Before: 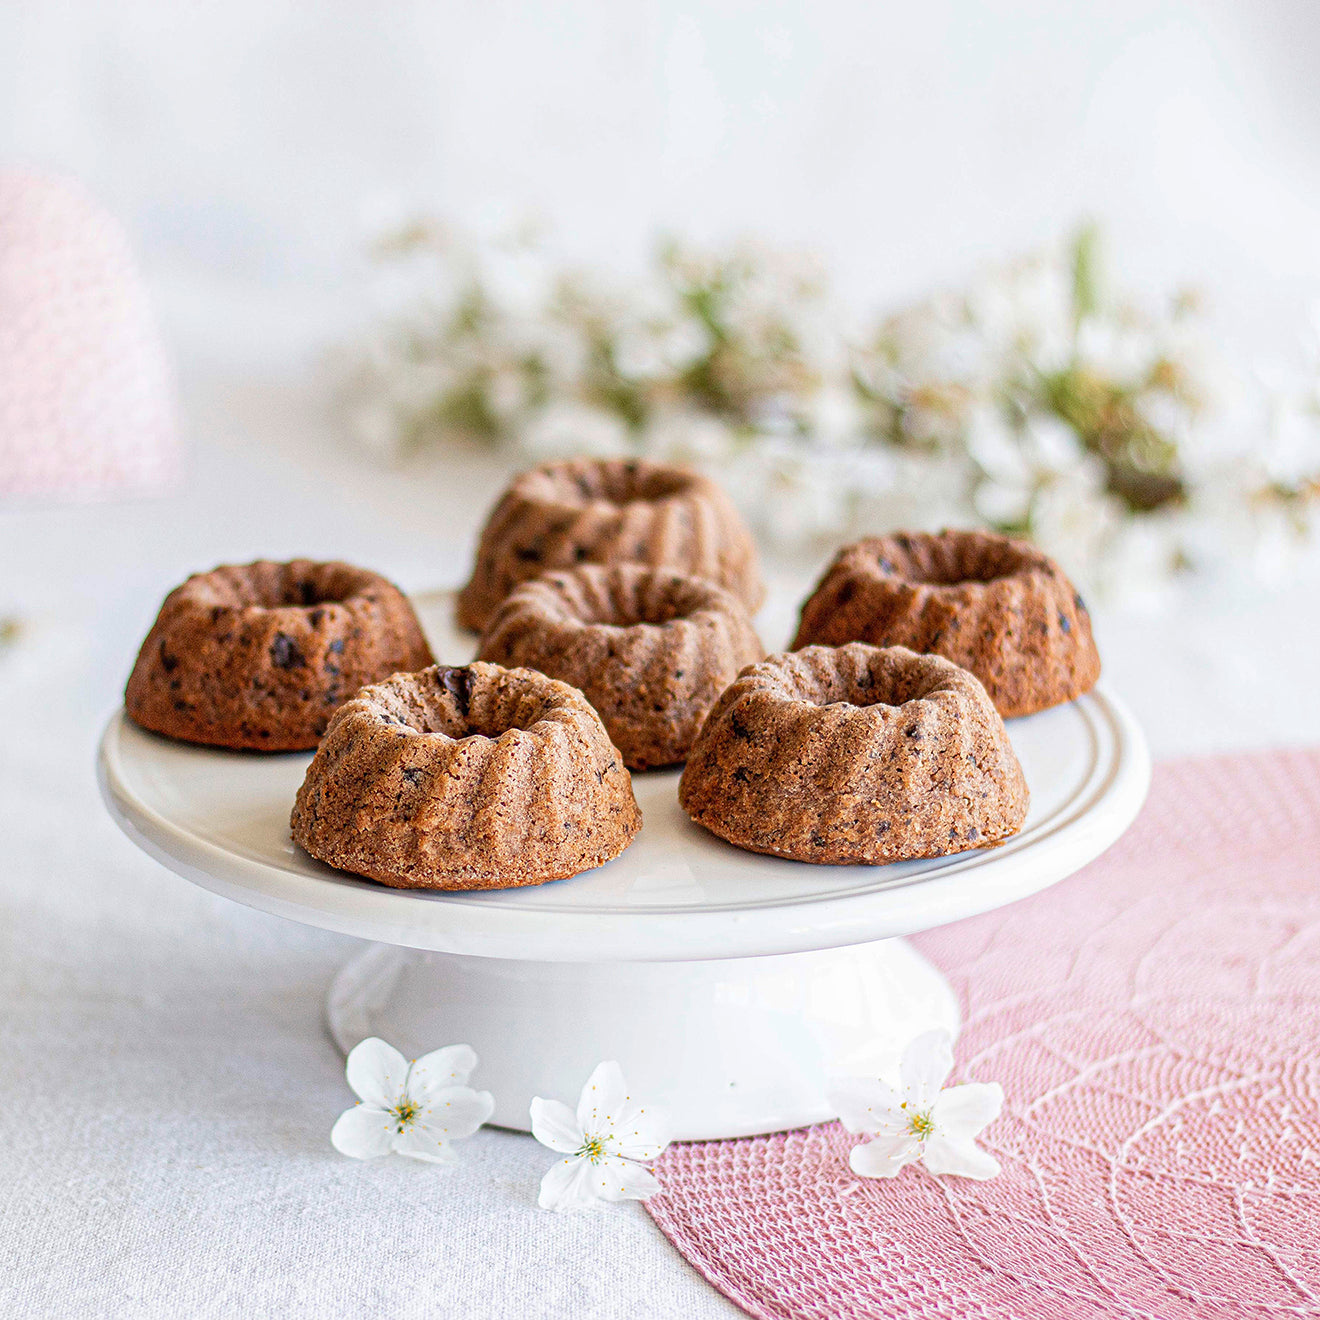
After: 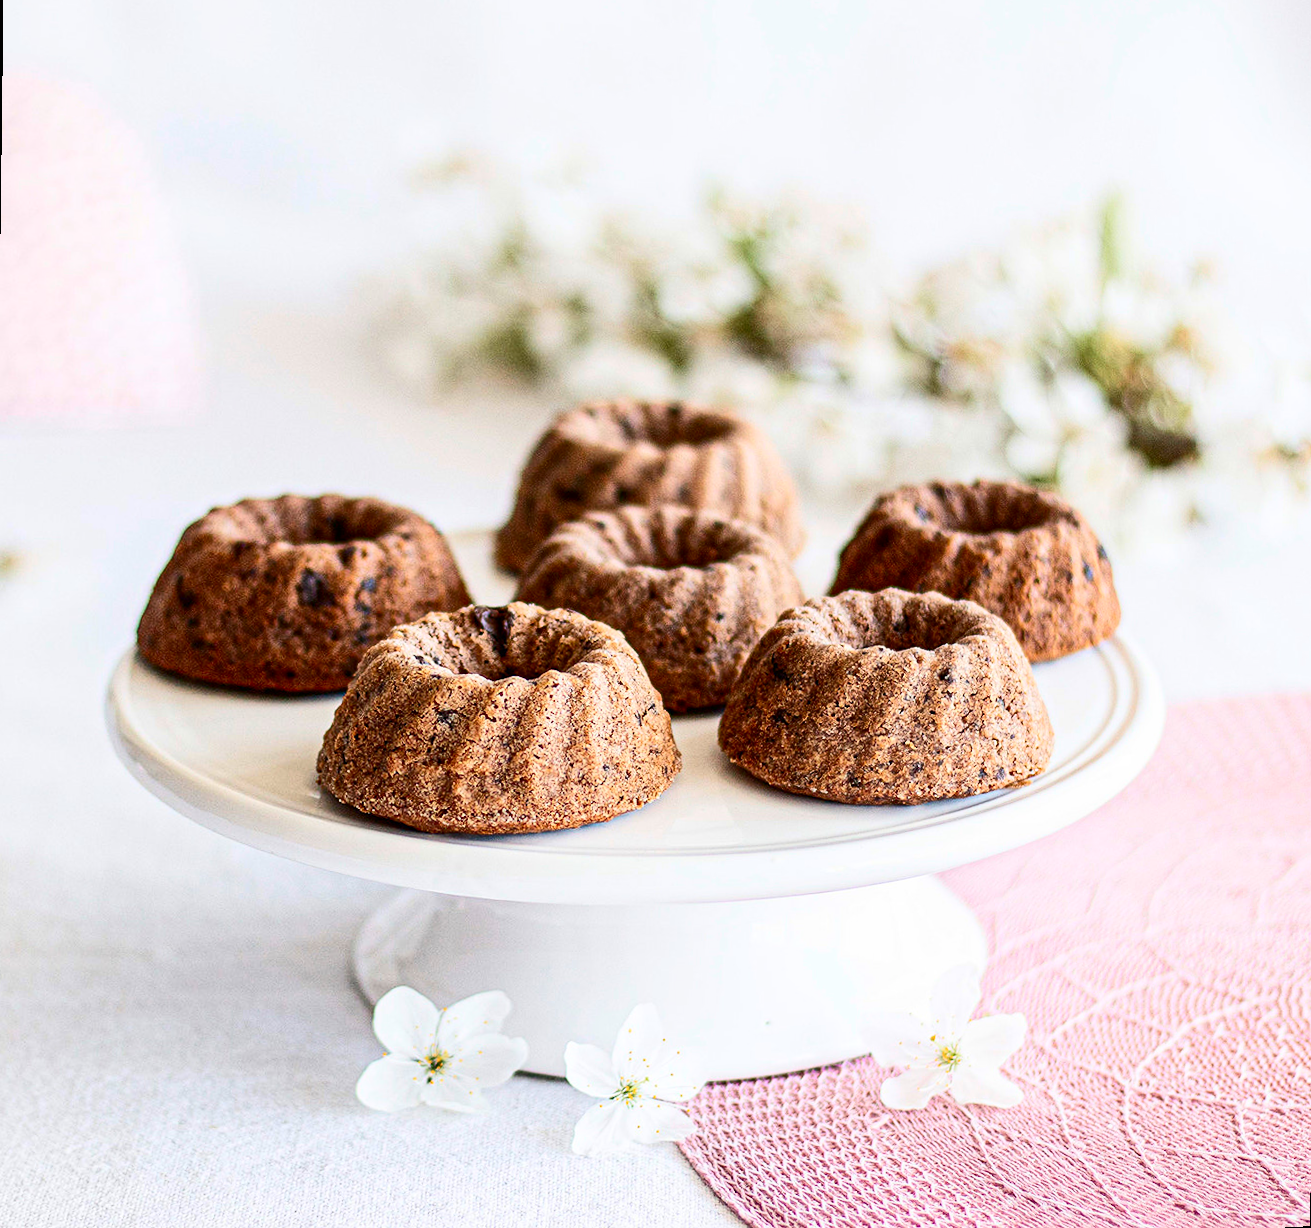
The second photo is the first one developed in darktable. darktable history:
contrast brightness saturation: contrast 0.28
rotate and perspective: rotation 0.679°, lens shift (horizontal) 0.136, crop left 0.009, crop right 0.991, crop top 0.078, crop bottom 0.95
